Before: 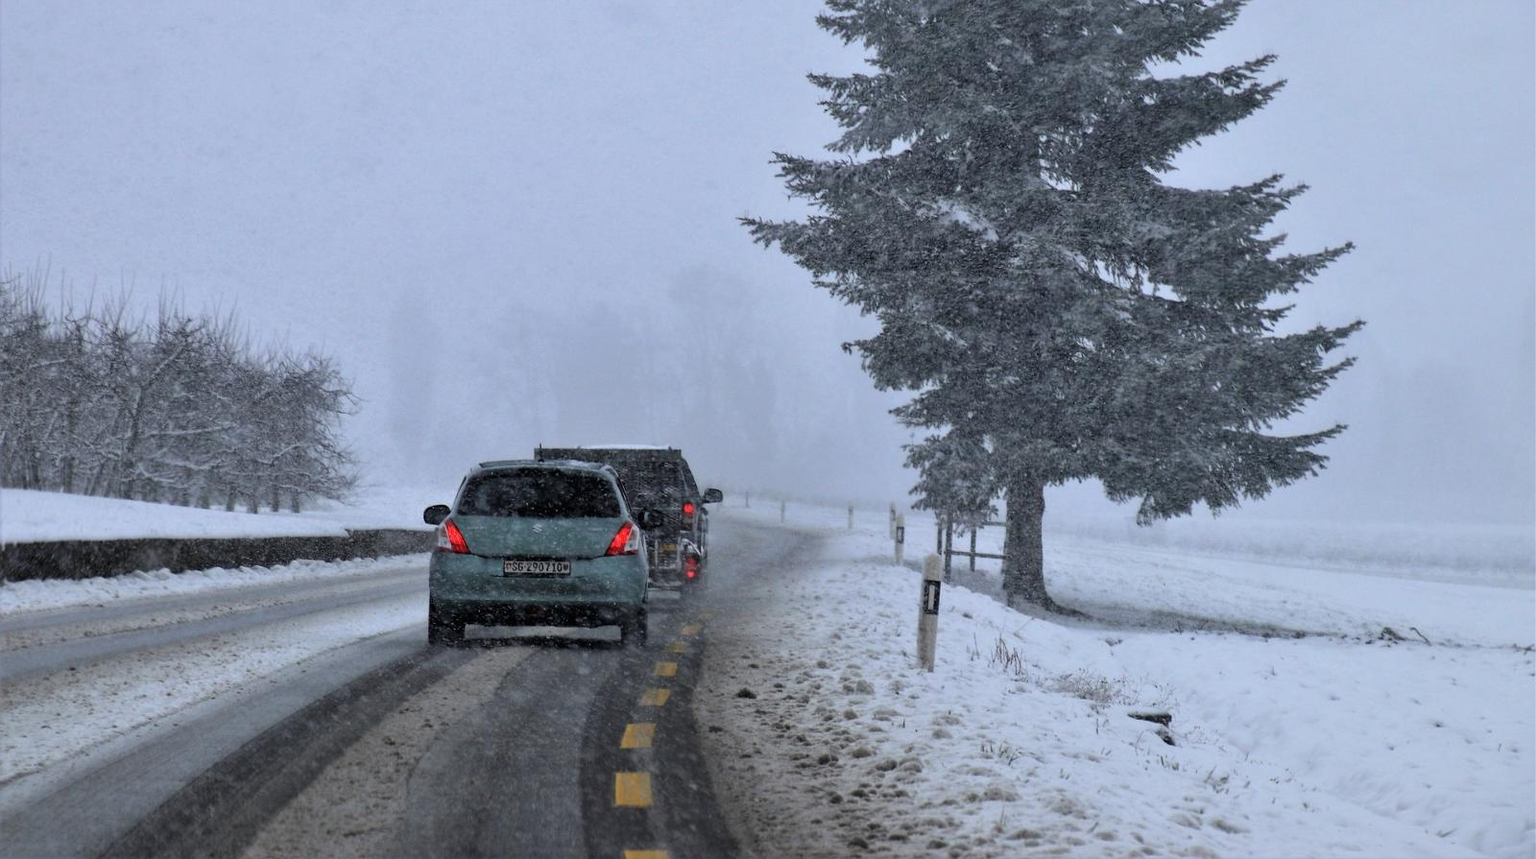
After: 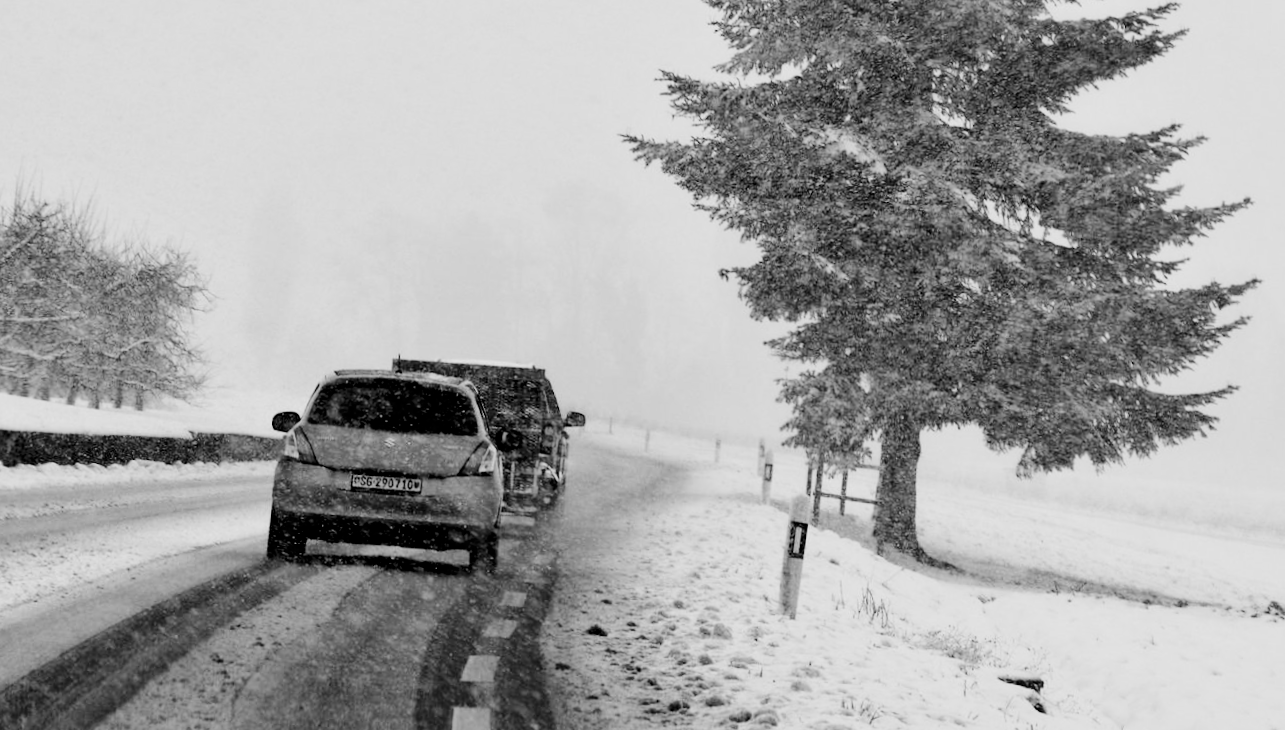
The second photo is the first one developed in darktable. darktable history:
crop and rotate: angle -3.27°, left 5.211%, top 5.211%, right 4.607%, bottom 4.607%
rotate and perspective: rotation 0.226°, lens shift (vertical) -0.042, crop left 0.023, crop right 0.982, crop top 0.006, crop bottom 0.994
monochrome: a -92.57, b 58.91
exposure: black level correction 0.012, exposure 0.7 EV, compensate exposure bias true, compensate highlight preservation false
base curve: curves: ch0 [(0, 0) (0.036, 0.025) (0.121, 0.166) (0.206, 0.329) (0.605, 0.79) (1, 1)], preserve colors none
white balance: red 0.766, blue 1.537
